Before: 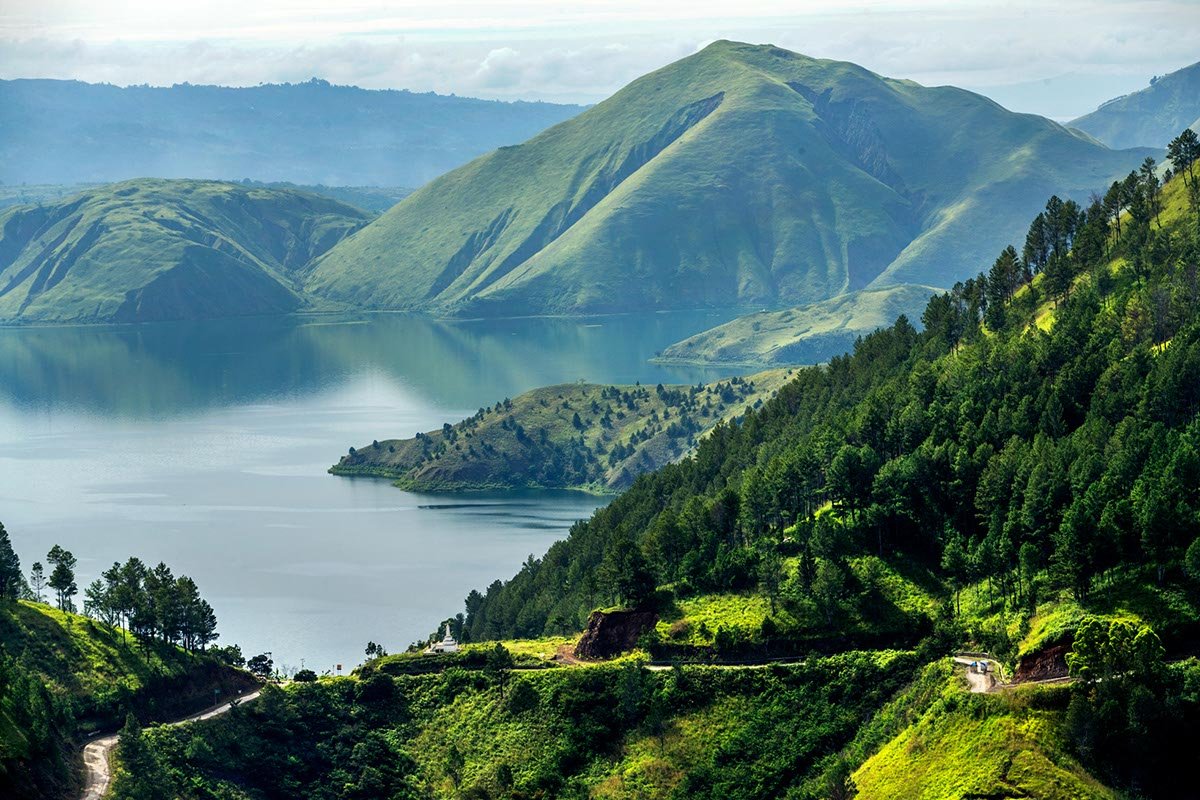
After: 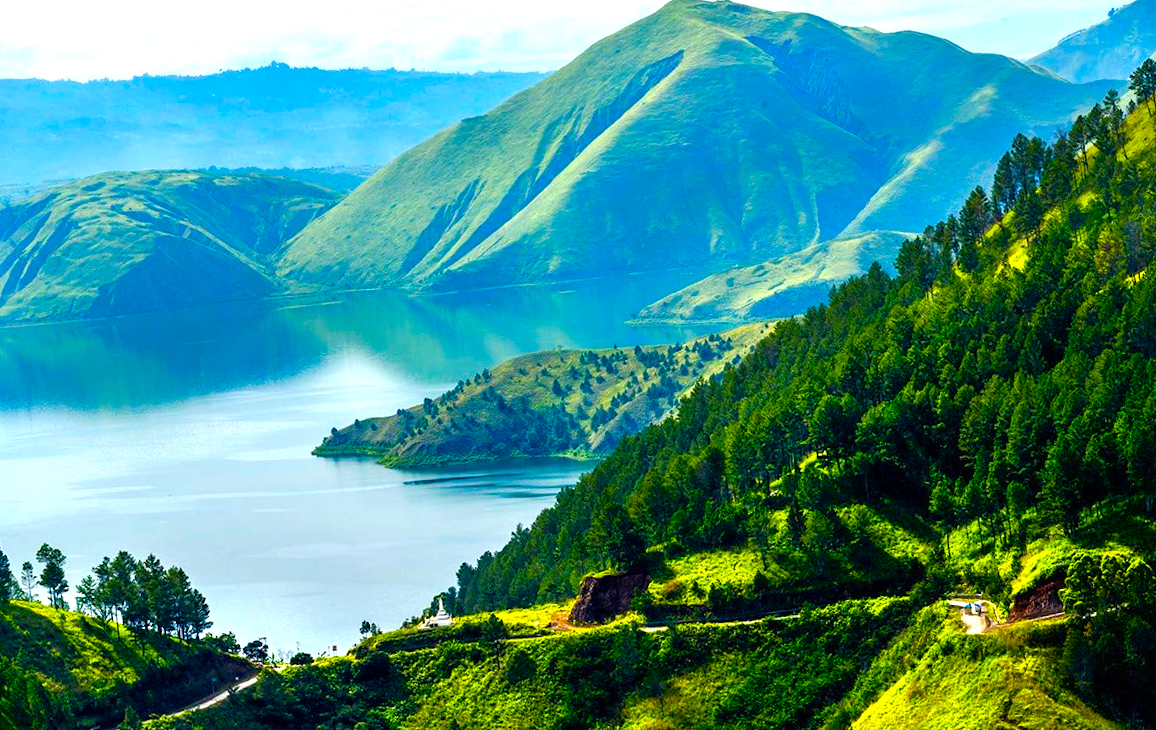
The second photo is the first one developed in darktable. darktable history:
exposure: black level correction 0, exposure 0.2 EV, compensate exposure bias true, compensate highlight preservation false
color balance rgb: linear chroma grading › shadows 10%, linear chroma grading › highlights 10%, linear chroma grading › global chroma 15%, linear chroma grading › mid-tones 15%, perceptual saturation grading › global saturation 40%, perceptual saturation grading › highlights -25%, perceptual saturation grading › mid-tones 35%, perceptual saturation grading › shadows 35%, perceptual brilliance grading › global brilliance 11.29%, global vibrance 11.29%
rotate and perspective: rotation -3.52°, crop left 0.036, crop right 0.964, crop top 0.081, crop bottom 0.919
